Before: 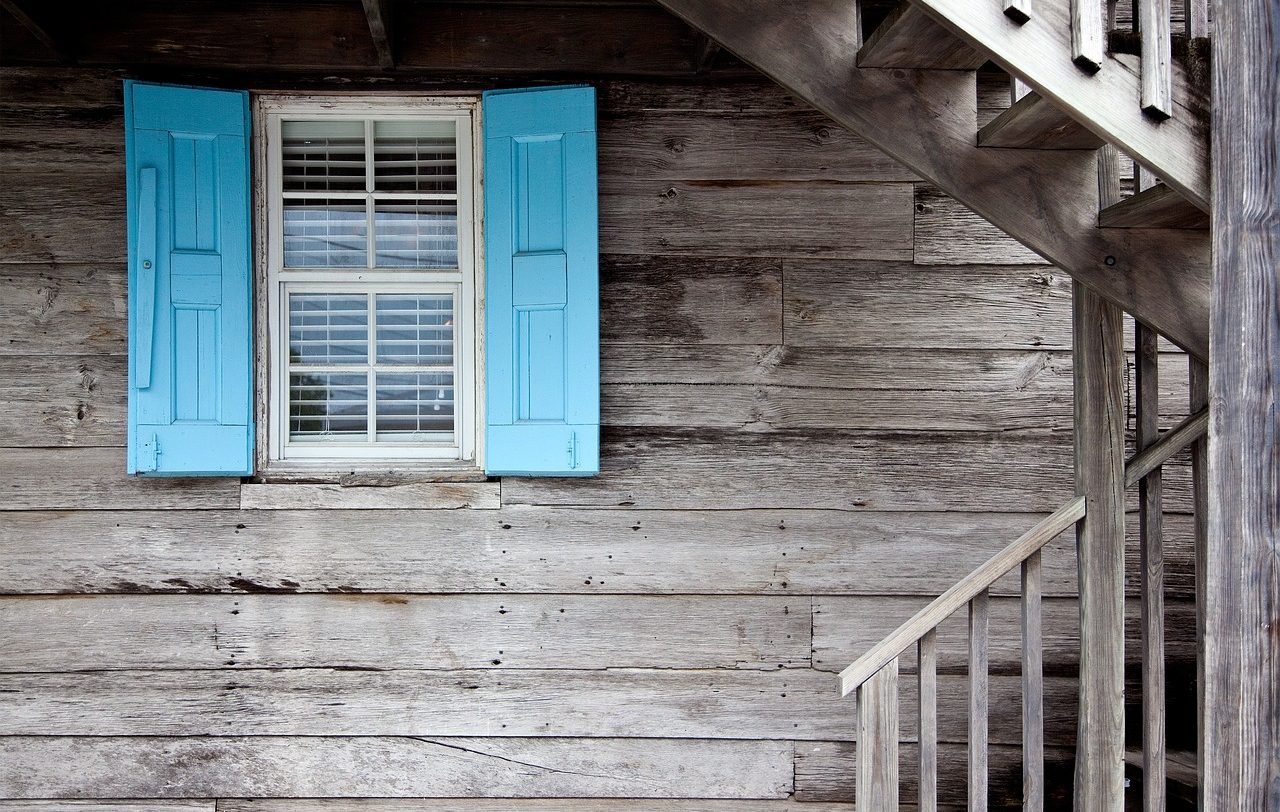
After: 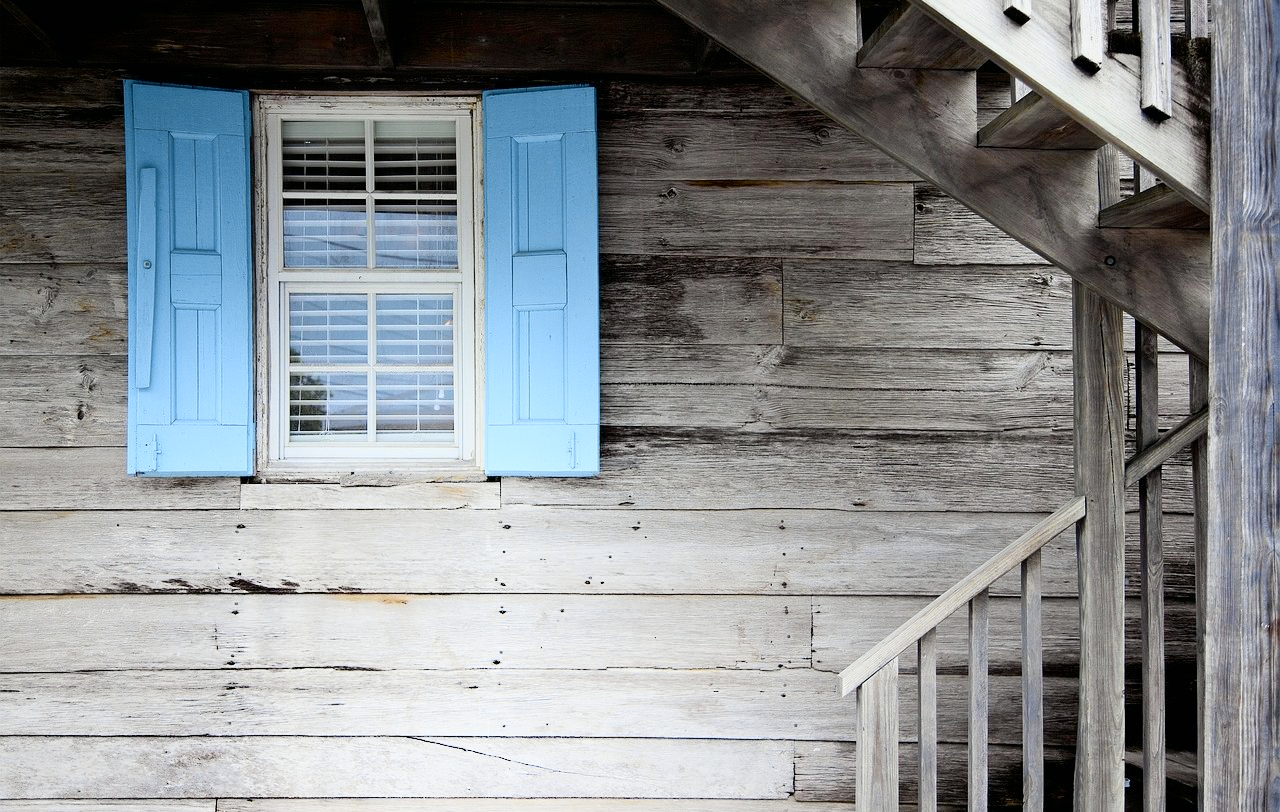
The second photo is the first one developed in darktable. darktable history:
shadows and highlights: shadows -21.3, highlights 100, soften with gaussian
tone curve: curves: ch0 [(0, 0) (0.07, 0.052) (0.23, 0.254) (0.486, 0.53) (0.822, 0.825) (0.994, 0.955)]; ch1 [(0, 0) (0.226, 0.261) (0.379, 0.442) (0.469, 0.472) (0.495, 0.495) (0.514, 0.504) (0.561, 0.568) (0.59, 0.612) (1, 1)]; ch2 [(0, 0) (0.269, 0.299) (0.459, 0.441) (0.498, 0.499) (0.523, 0.52) (0.551, 0.576) (0.629, 0.643) (0.659, 0.681) (0.718, 0.764) (1, 1)], color space Lab, independent channels, preserve colors none
